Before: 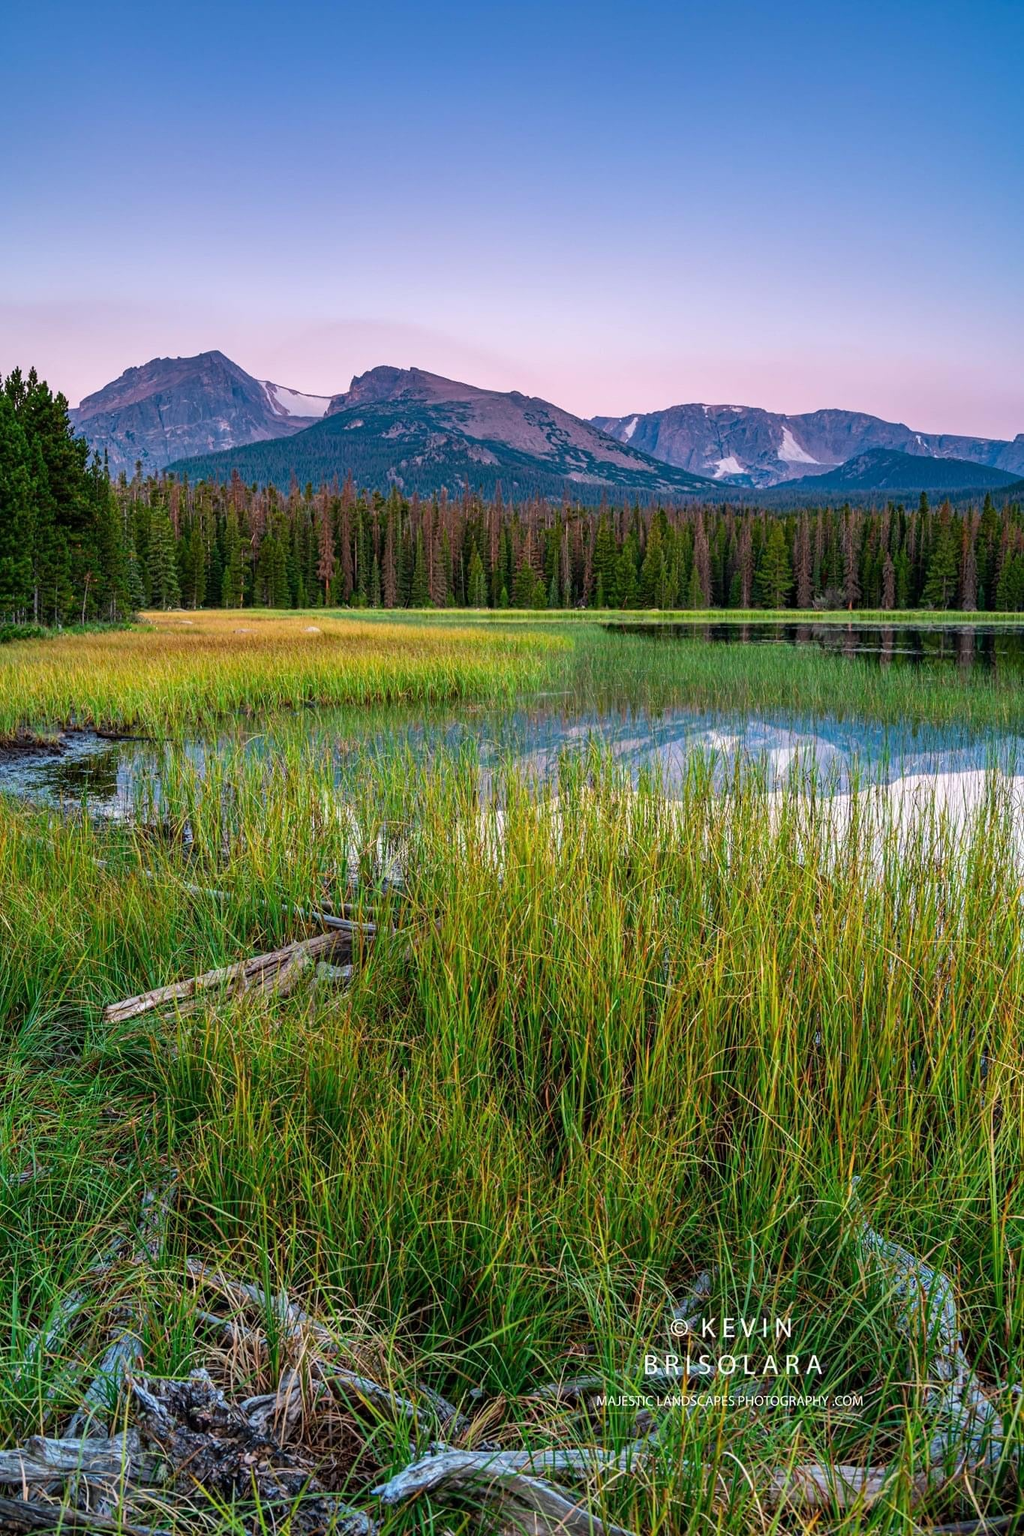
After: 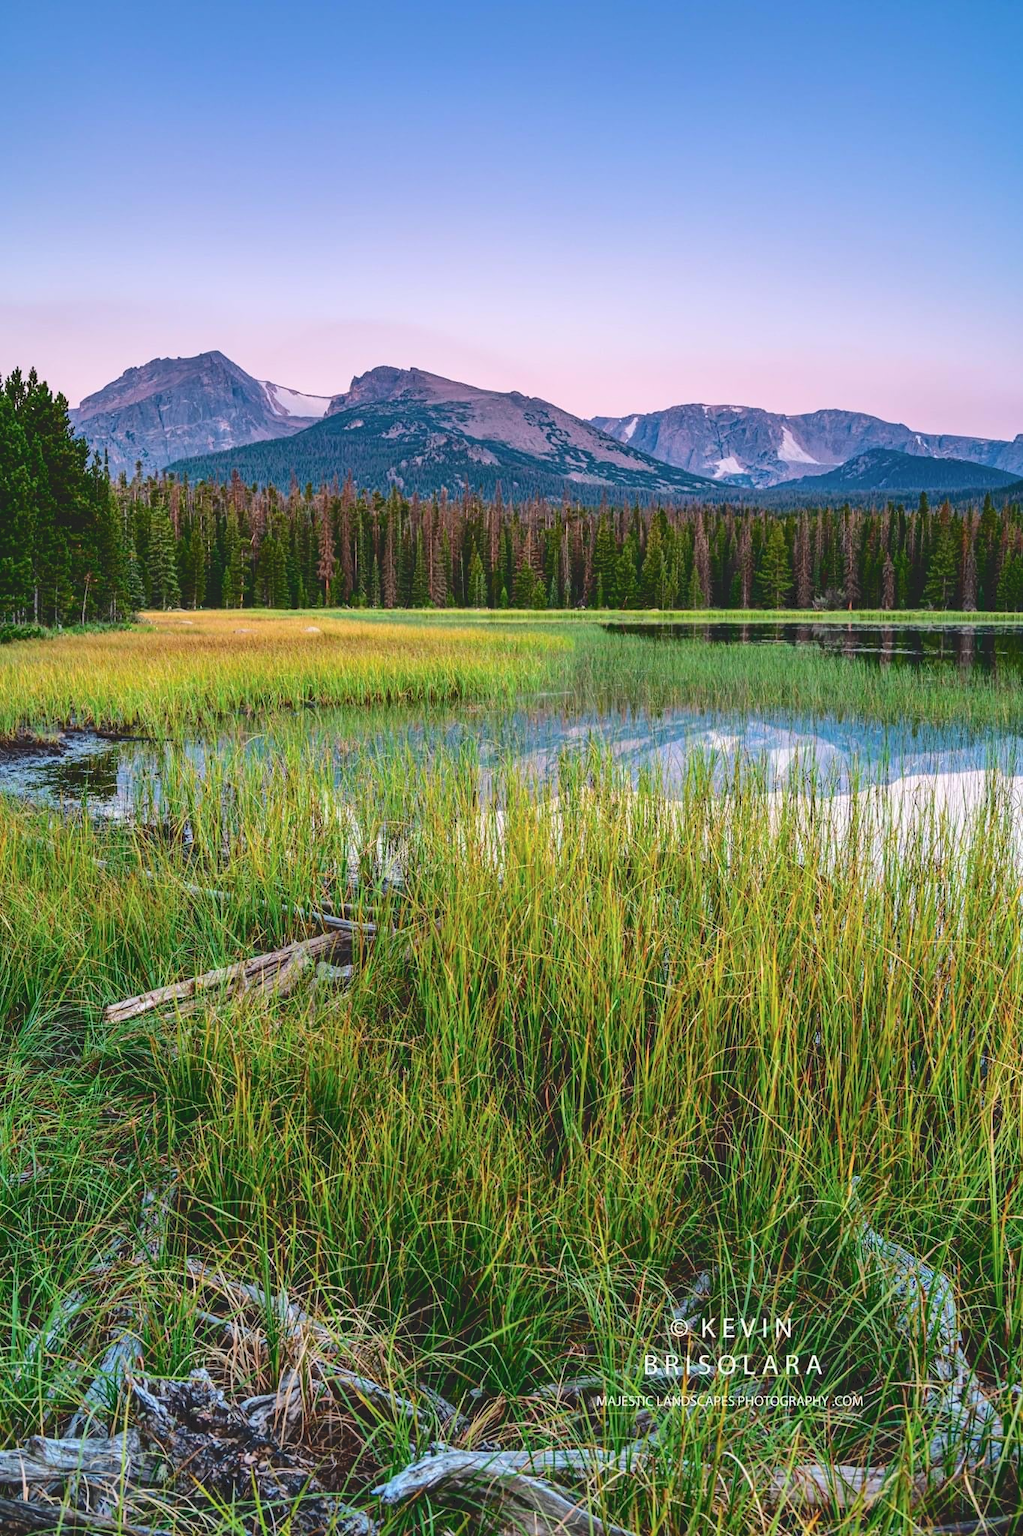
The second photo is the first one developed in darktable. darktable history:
tone curve: curves: ch0 [(0, 0) (0.003, 0.139) (0.011, 0.14) (0.025, 0.138) (0.044, 0.14) (0.069, 0.149) (0.1, 0.161) (0.136, 0.179) (0.177, 0.203) (0.224, 0.245) (0.277, 0.302) (0.335, 0.382) (0.399, 0.461) (0.468, 0.546) (0.543, 0.614) (0.623, 0.687) (0.709, 0.758) (0.801, 0.84) (0.898, 0.912) (1, 1)], color space Lab, independent channels, preserve colors none
